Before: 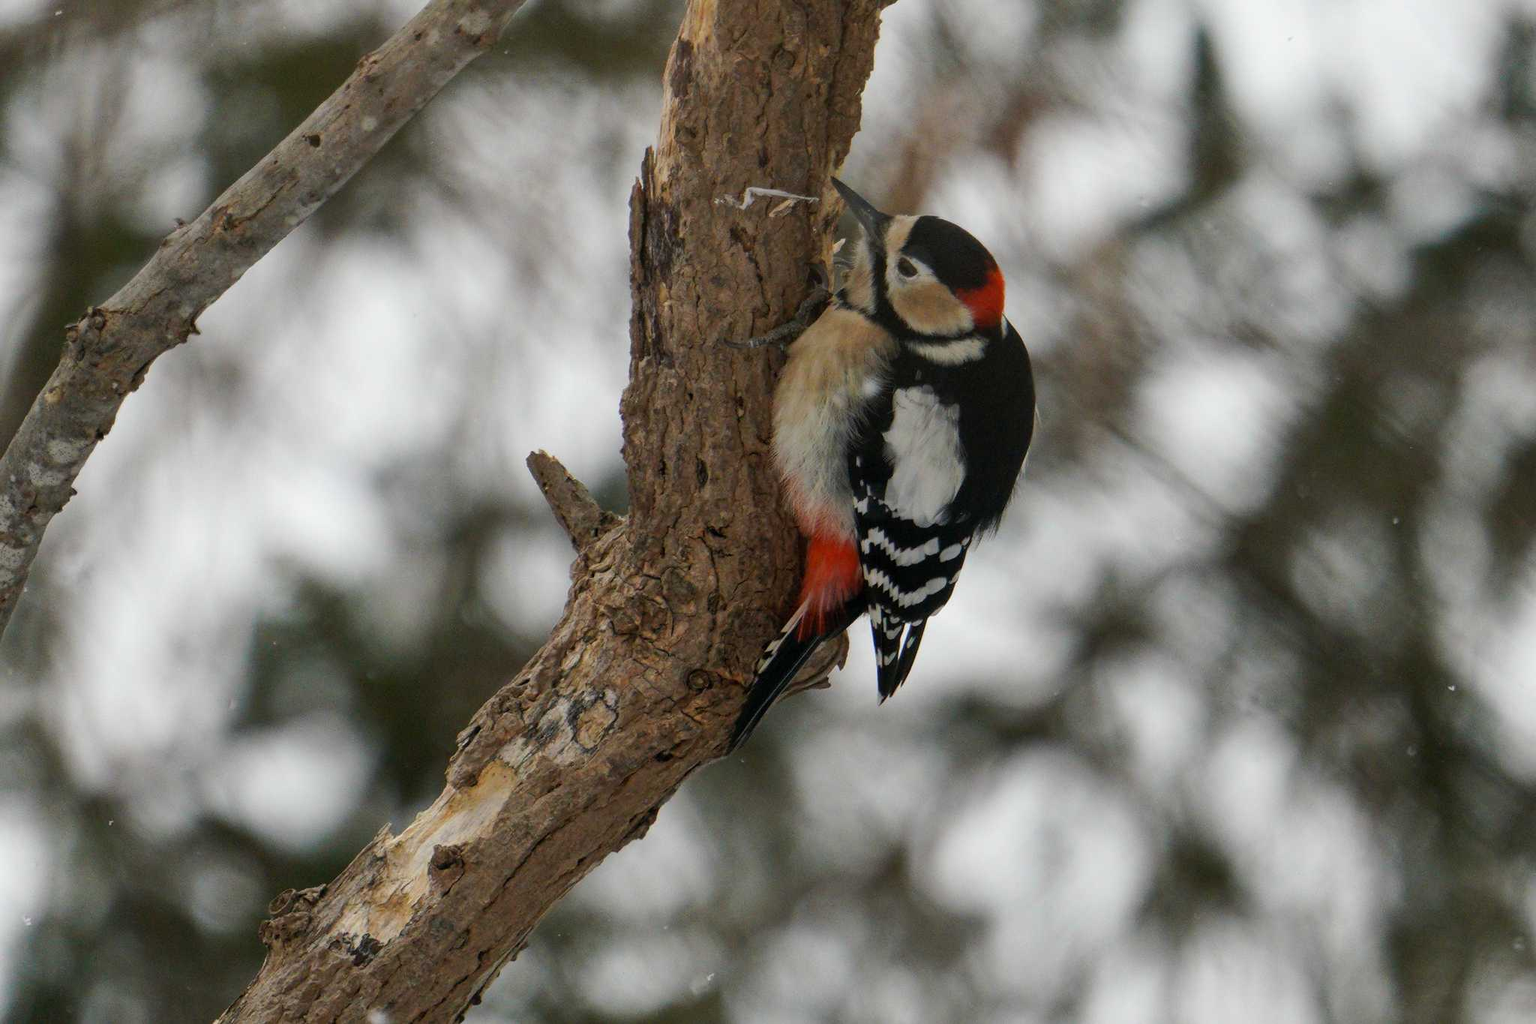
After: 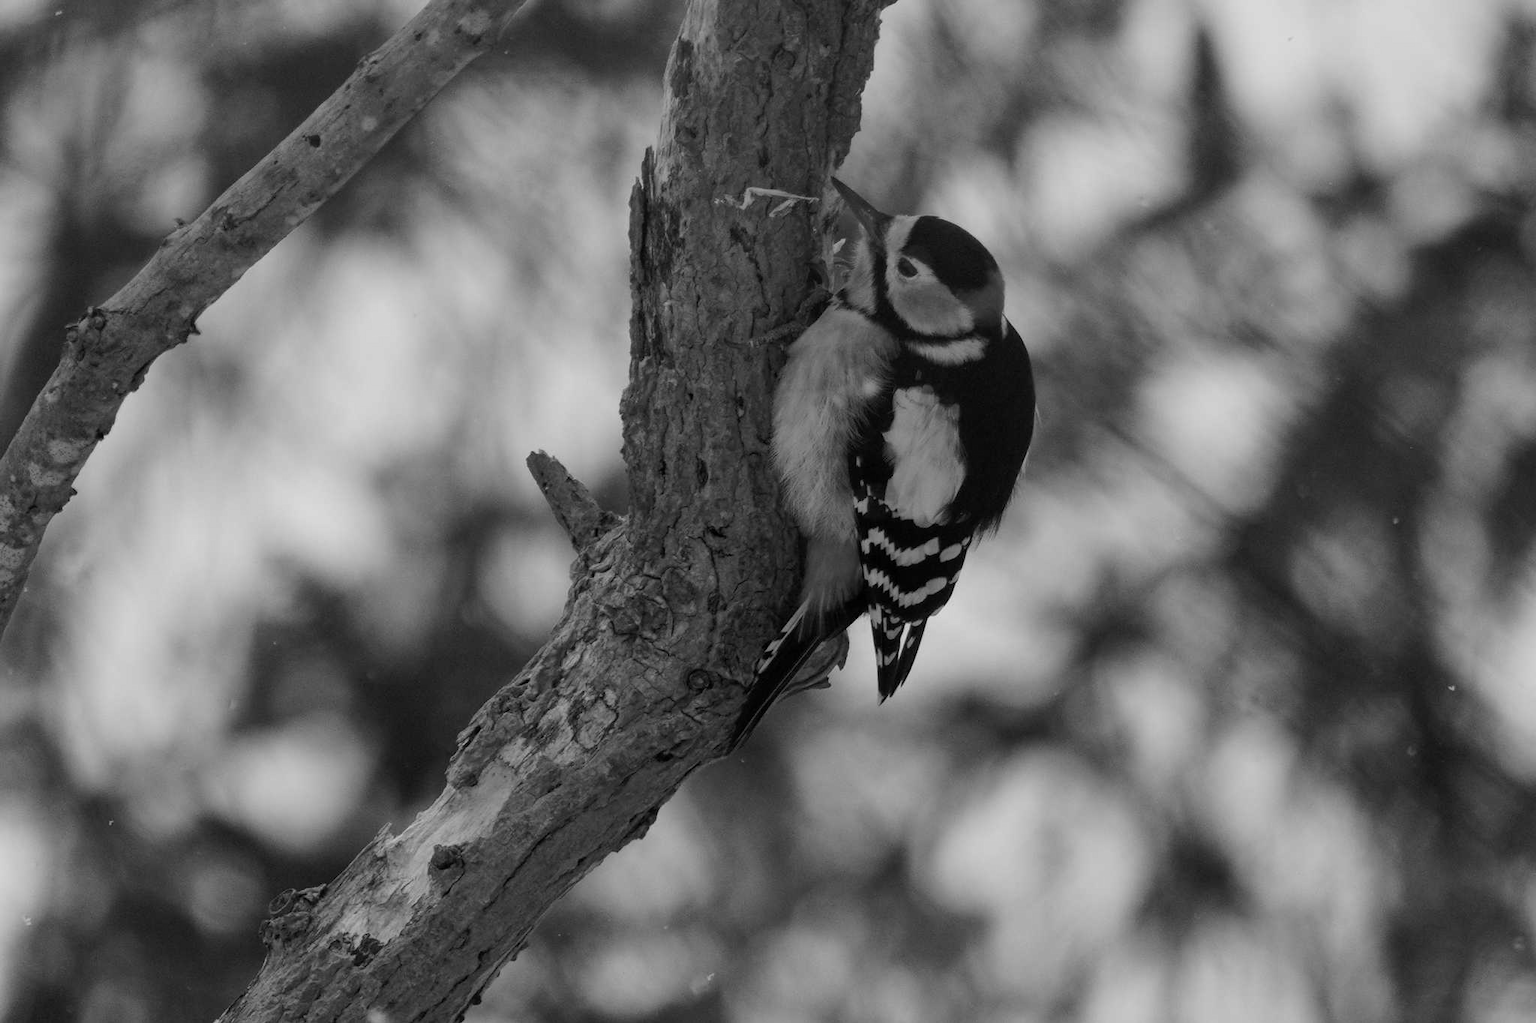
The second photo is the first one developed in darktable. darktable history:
exposure: exposure -0.36 EV, compensate highlight preservation false
monochrome: on, module defaults
